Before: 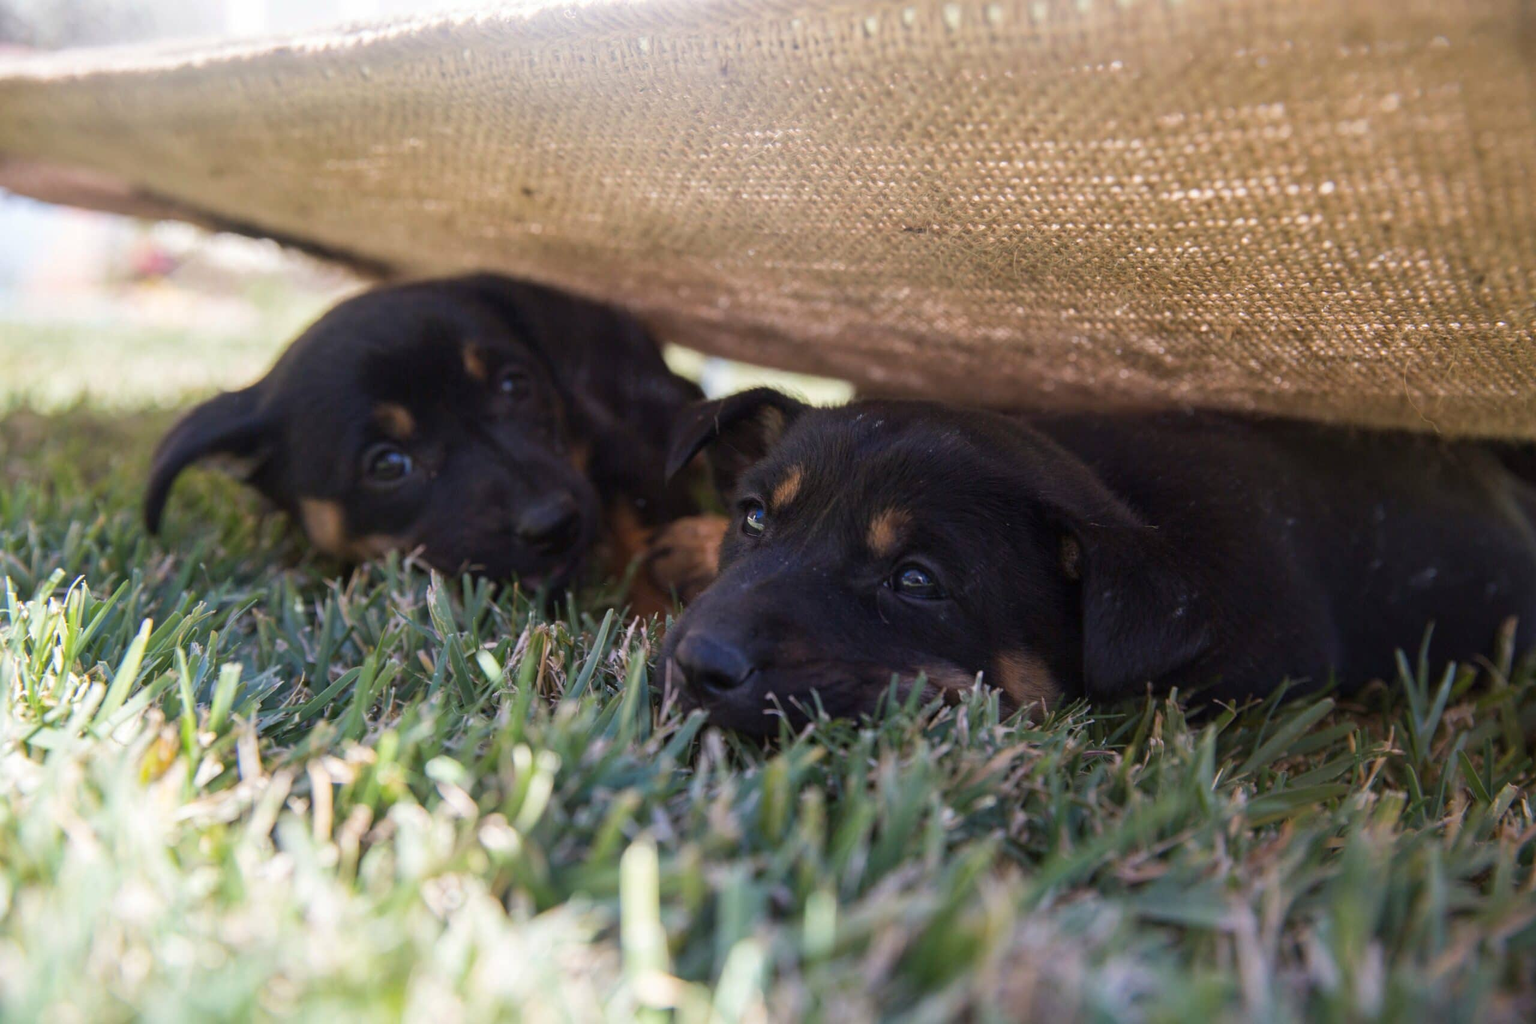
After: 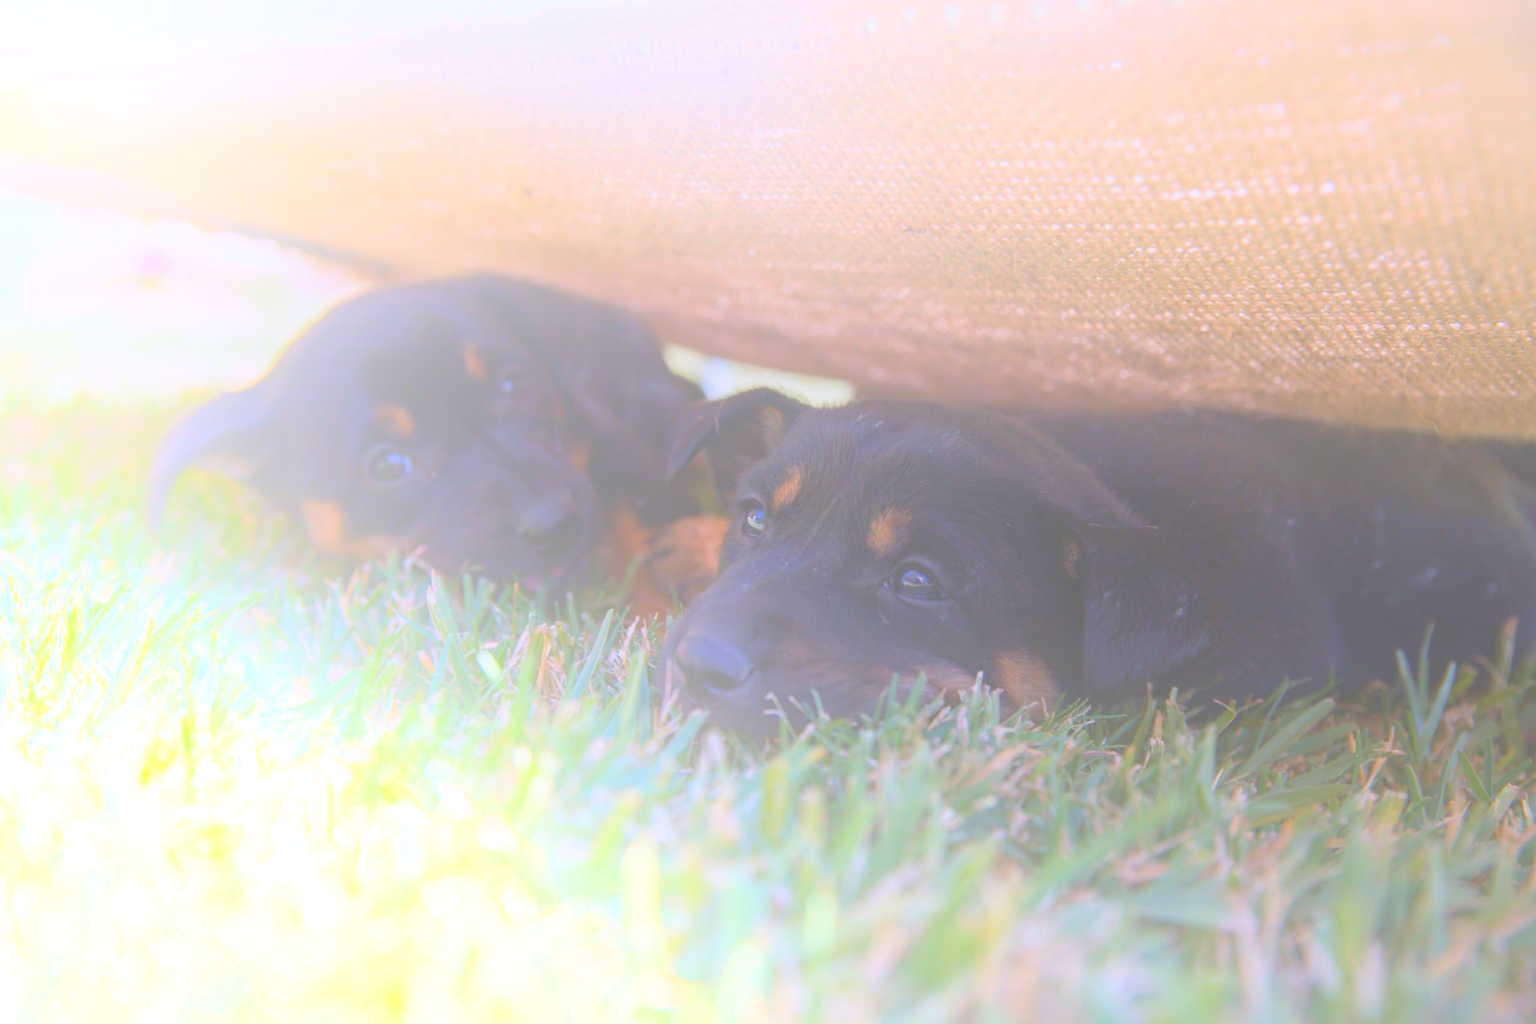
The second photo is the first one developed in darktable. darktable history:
bloom: size 85%, threshold 5%, strength 85%
color zones: curves: ch0 [(0.25, 0.5) (0.463, 0.627) (0.484, 0.637) (0.75, 0.5)]
contrast brightness saturation: contrast 0.04, saturation 0.16
graduated density: hue 238.83°, saturation 50%
